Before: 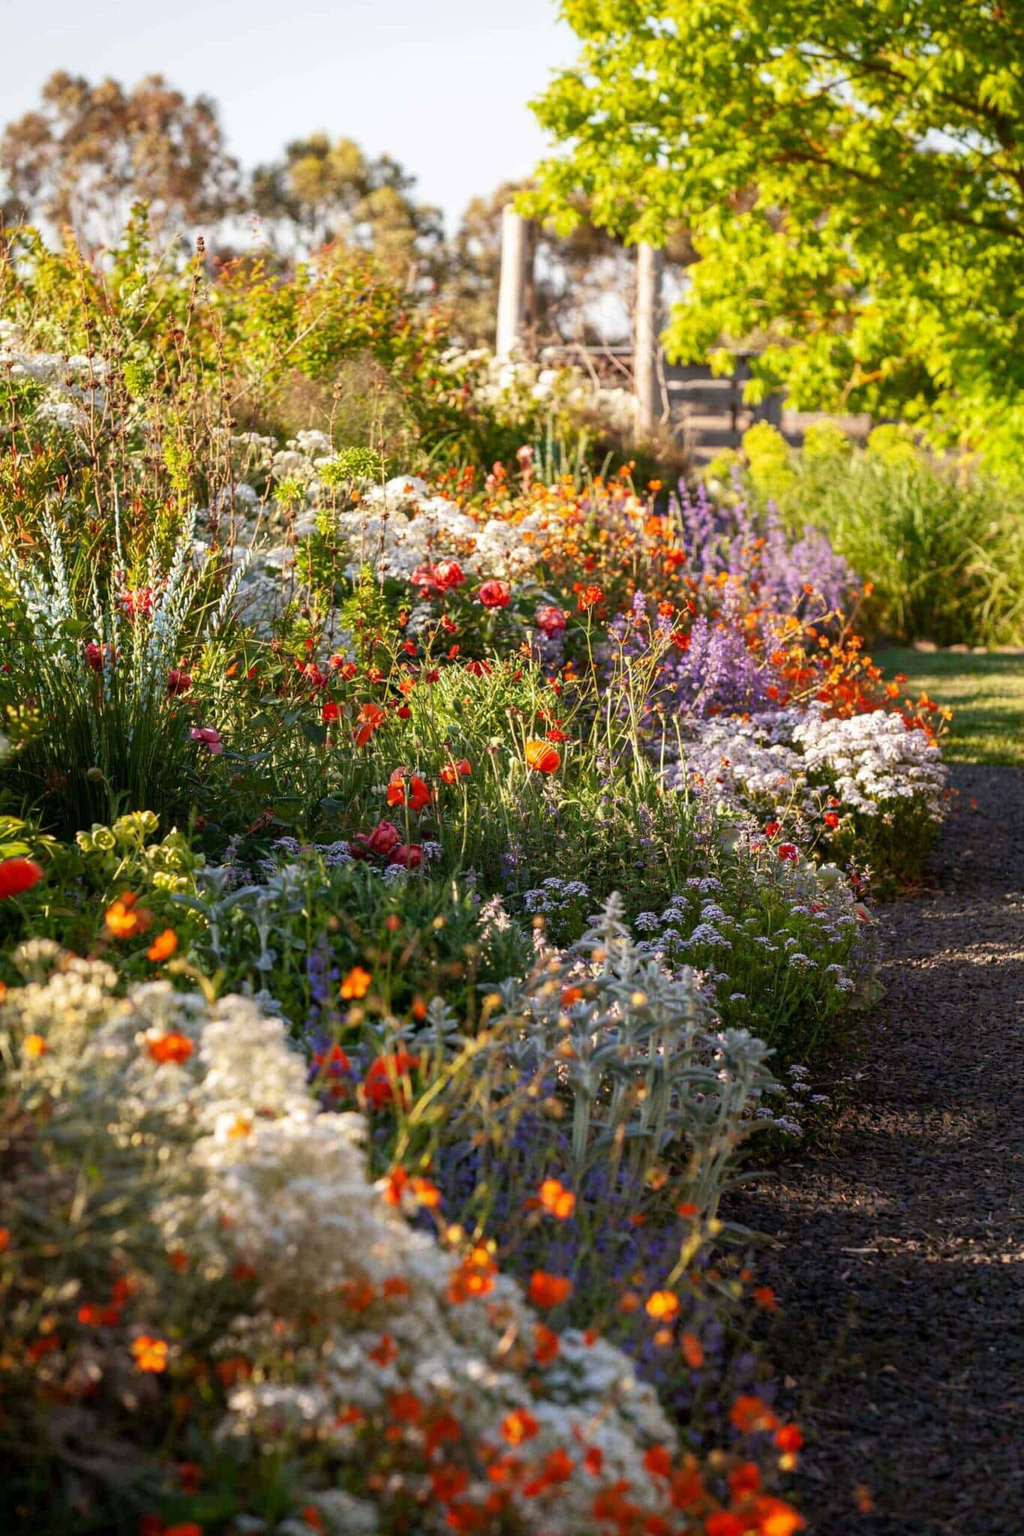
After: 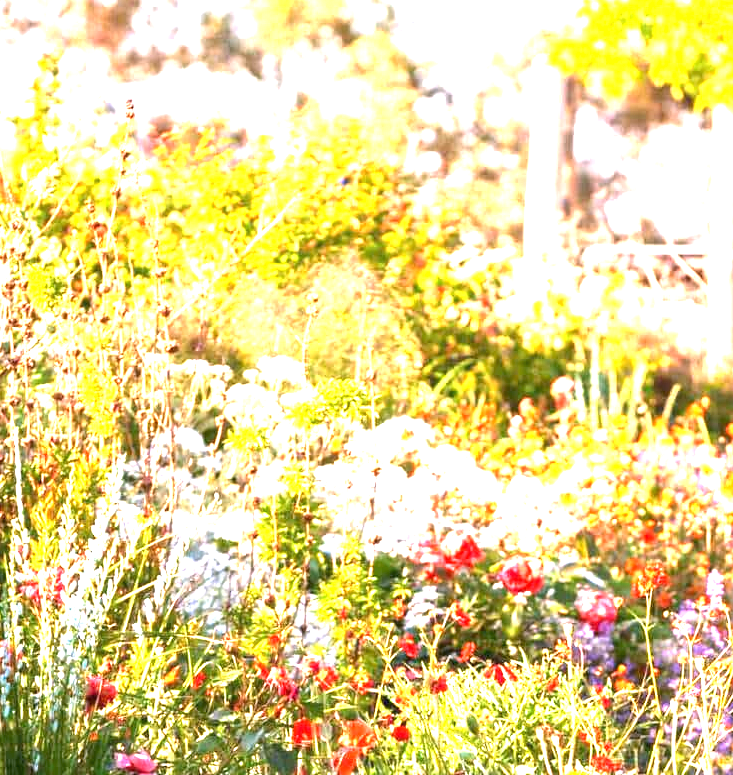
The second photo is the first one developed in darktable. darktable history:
crop: left 10.121%, top 10.631%, right 36.218%, bottom 51.526%
exposure: black level correction 0, exposure 2.138 EV, compensate exposure bias true, compensate highlight preservation false
white balance: red 1.05, blue 1.072
tone equalizer: on, module defaults
